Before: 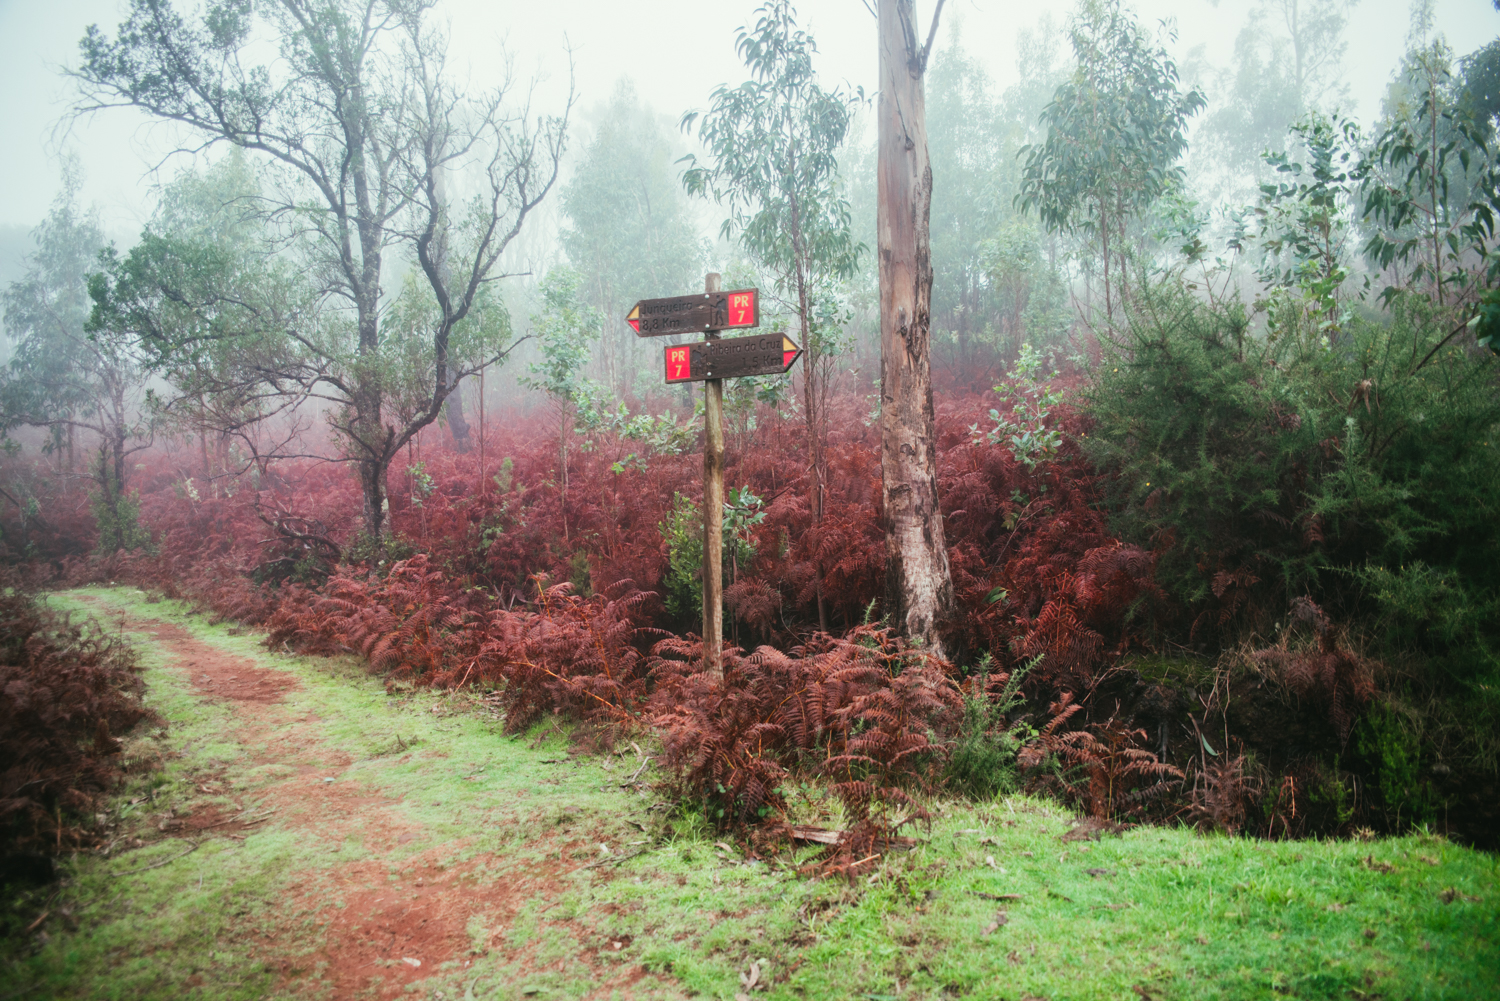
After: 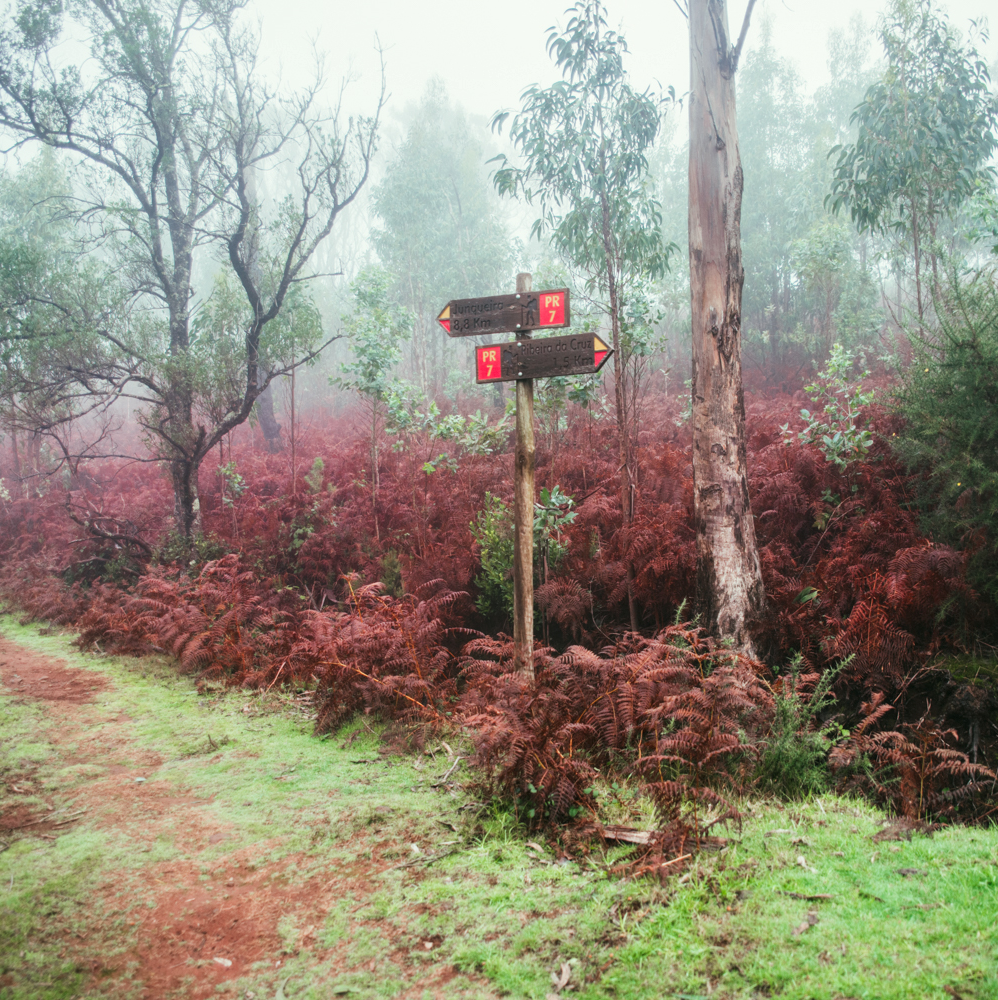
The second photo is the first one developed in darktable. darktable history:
local contrast: highlights 106%, shadows 100%, detail 119%, midtone range 0.2
crop and rotate: left 12.613%, right 20.837%
